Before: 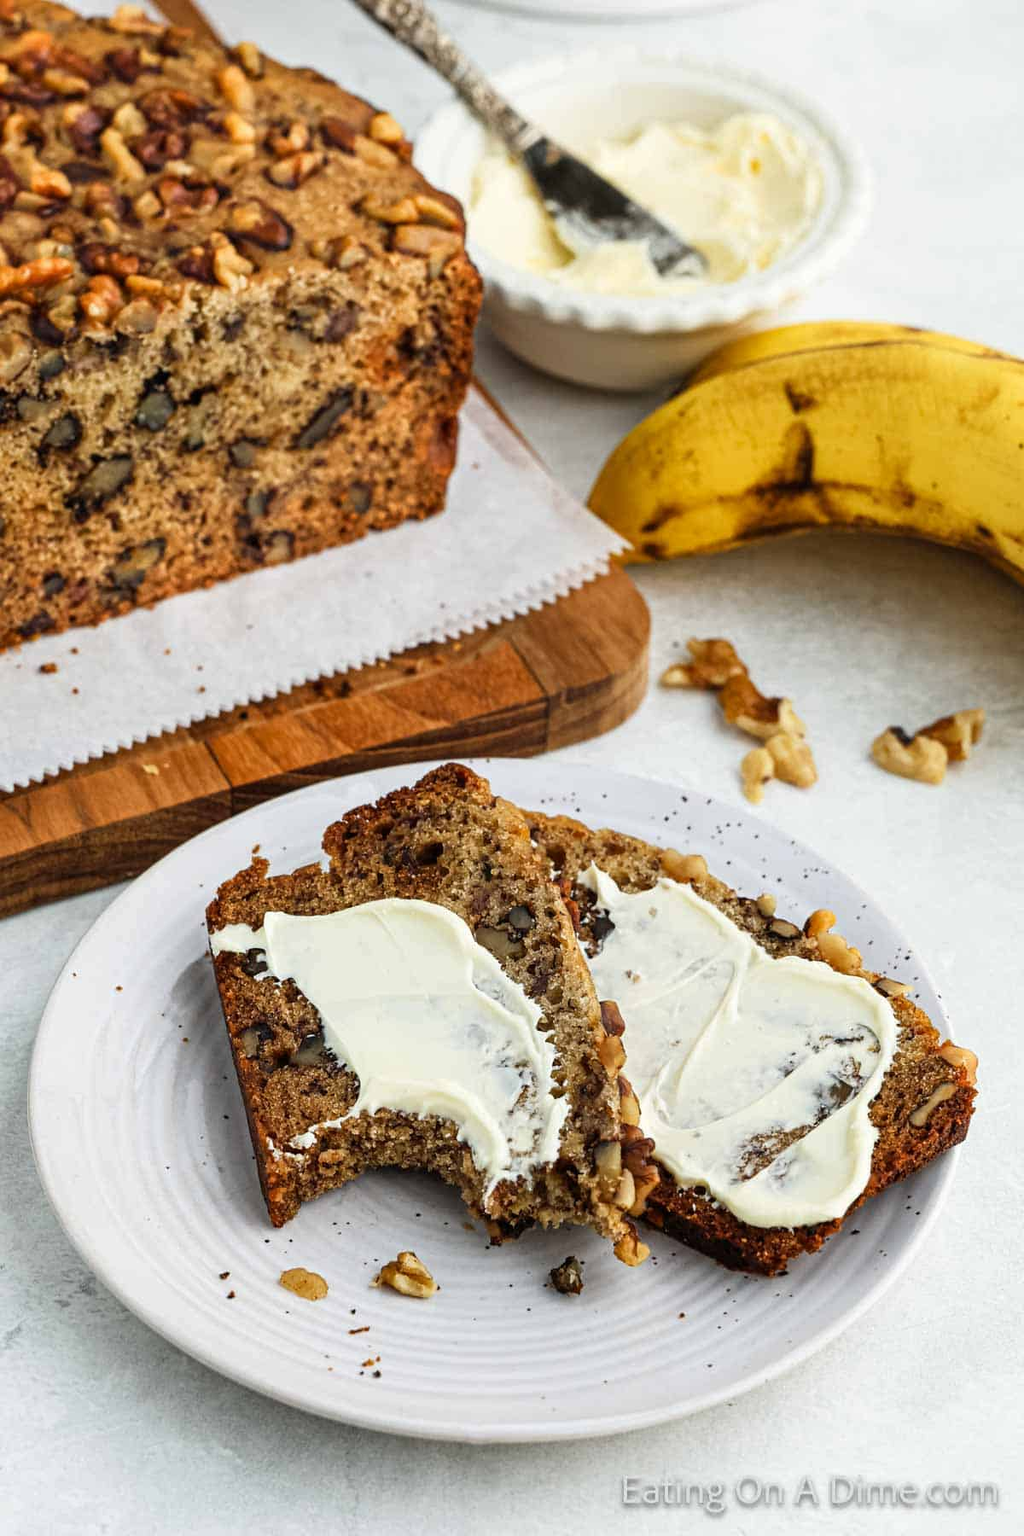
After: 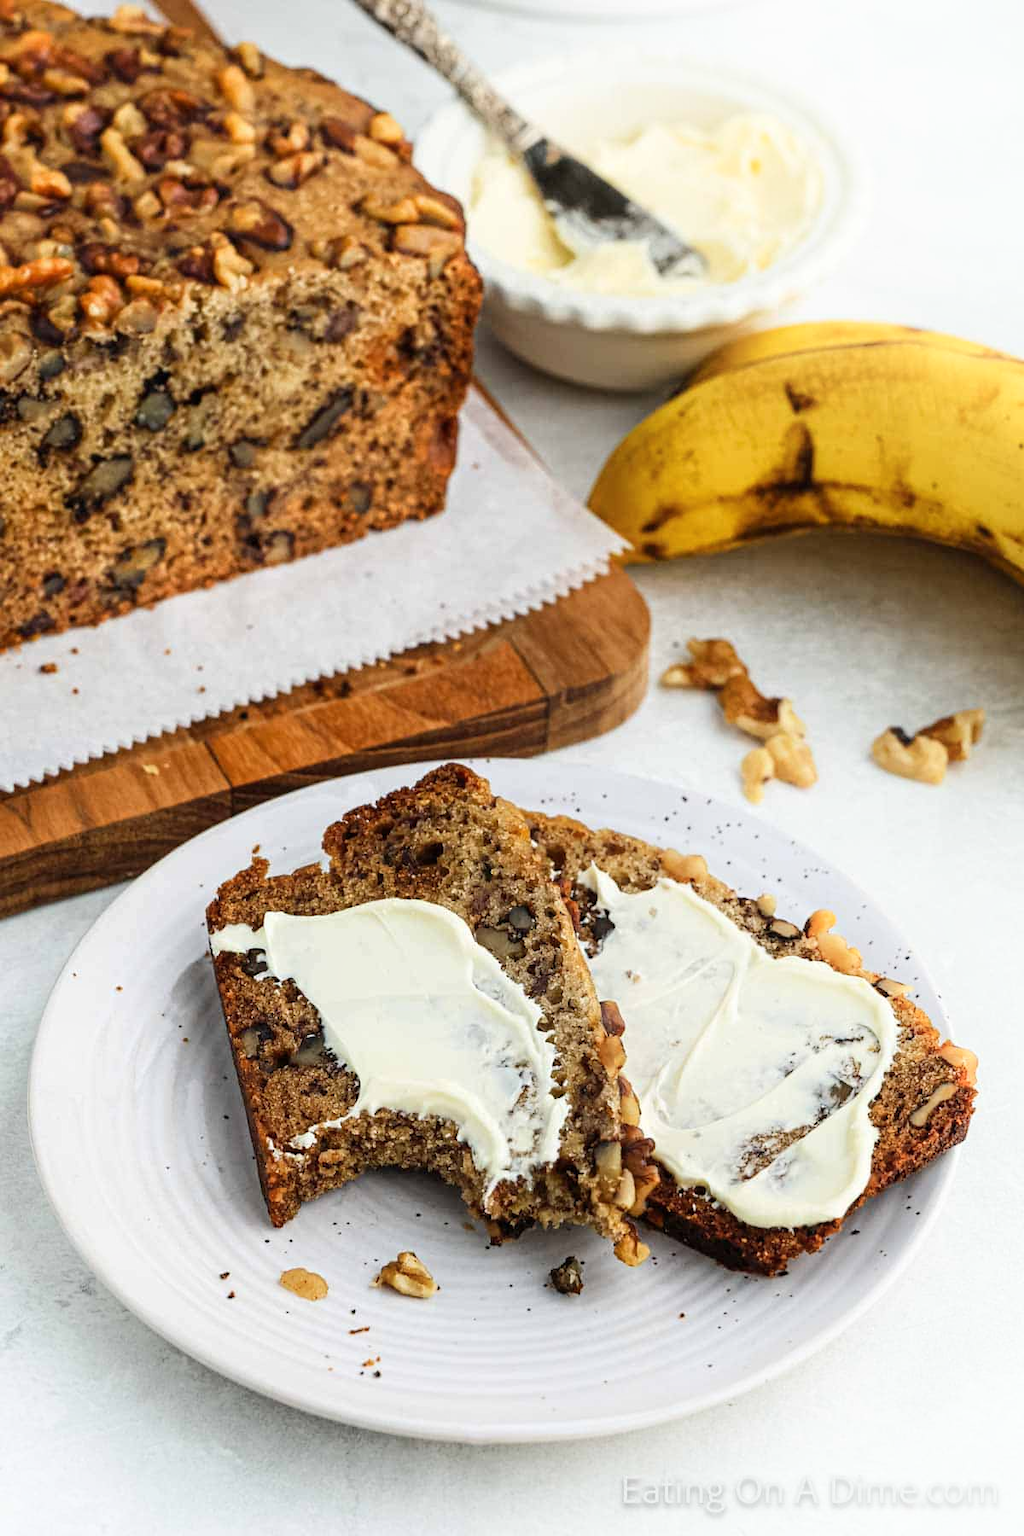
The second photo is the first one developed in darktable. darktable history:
exposure: black level correction 0, exposure 0 EV, compensate exposure bias true, compensate highlight preservation false
shadows and highlights: shadows -24.3, highlights 49.9, soften with gaussian
